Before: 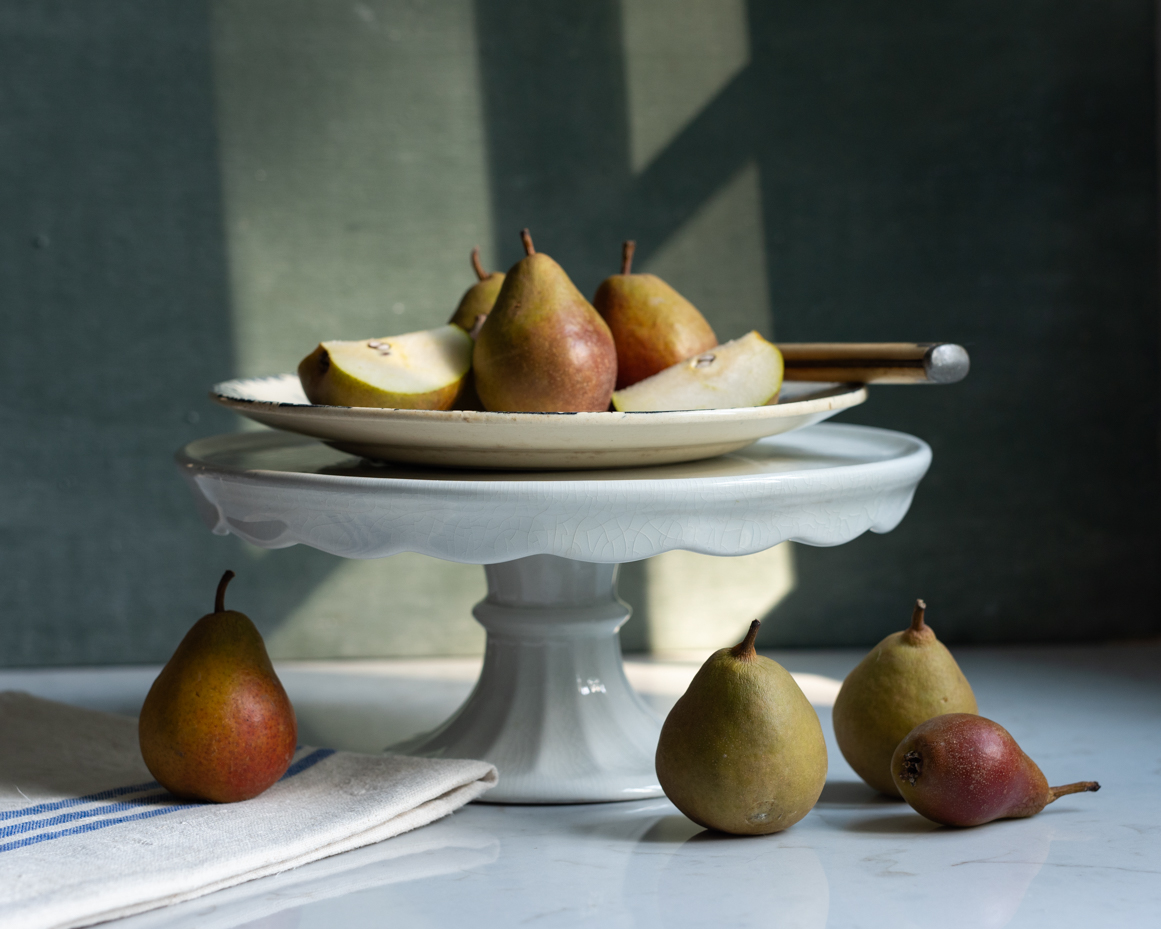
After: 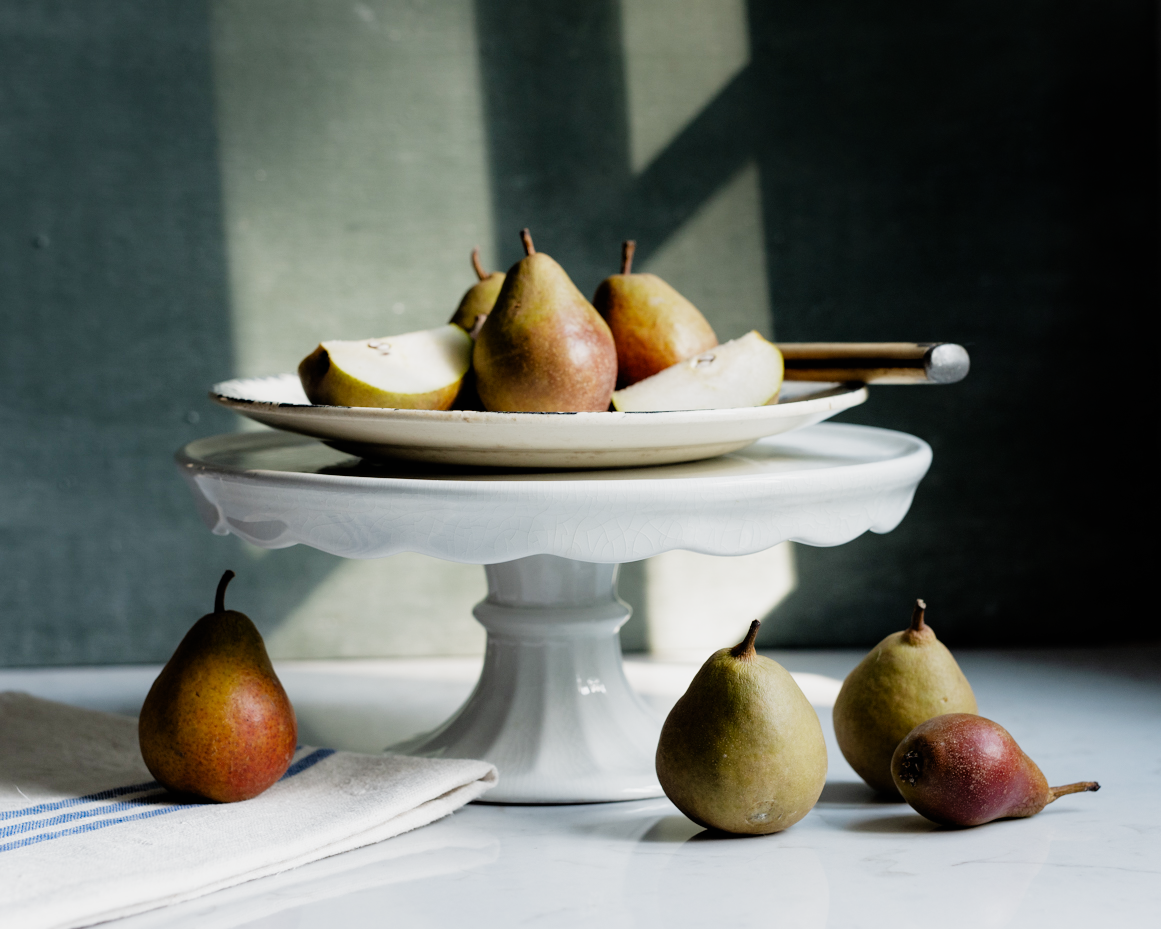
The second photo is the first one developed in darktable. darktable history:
tone equalizer: -8 EV -1.07 EV, -7 EV -1.03 EV, -6 EV -0.862 EV, -5 EV -0.547 EV, -3 EV 0.606 EV, -2 EV 0.844 EV, -1 EV 0.988 EV, +0 EV 1.06 EV
filmic rgb: black relative exposure -8.42 EV, white relative exposure 4.68 EV, hardness 3.8, preserve chrominance no, color science v5 (2021), iterations of high-quality reconstruction 0
